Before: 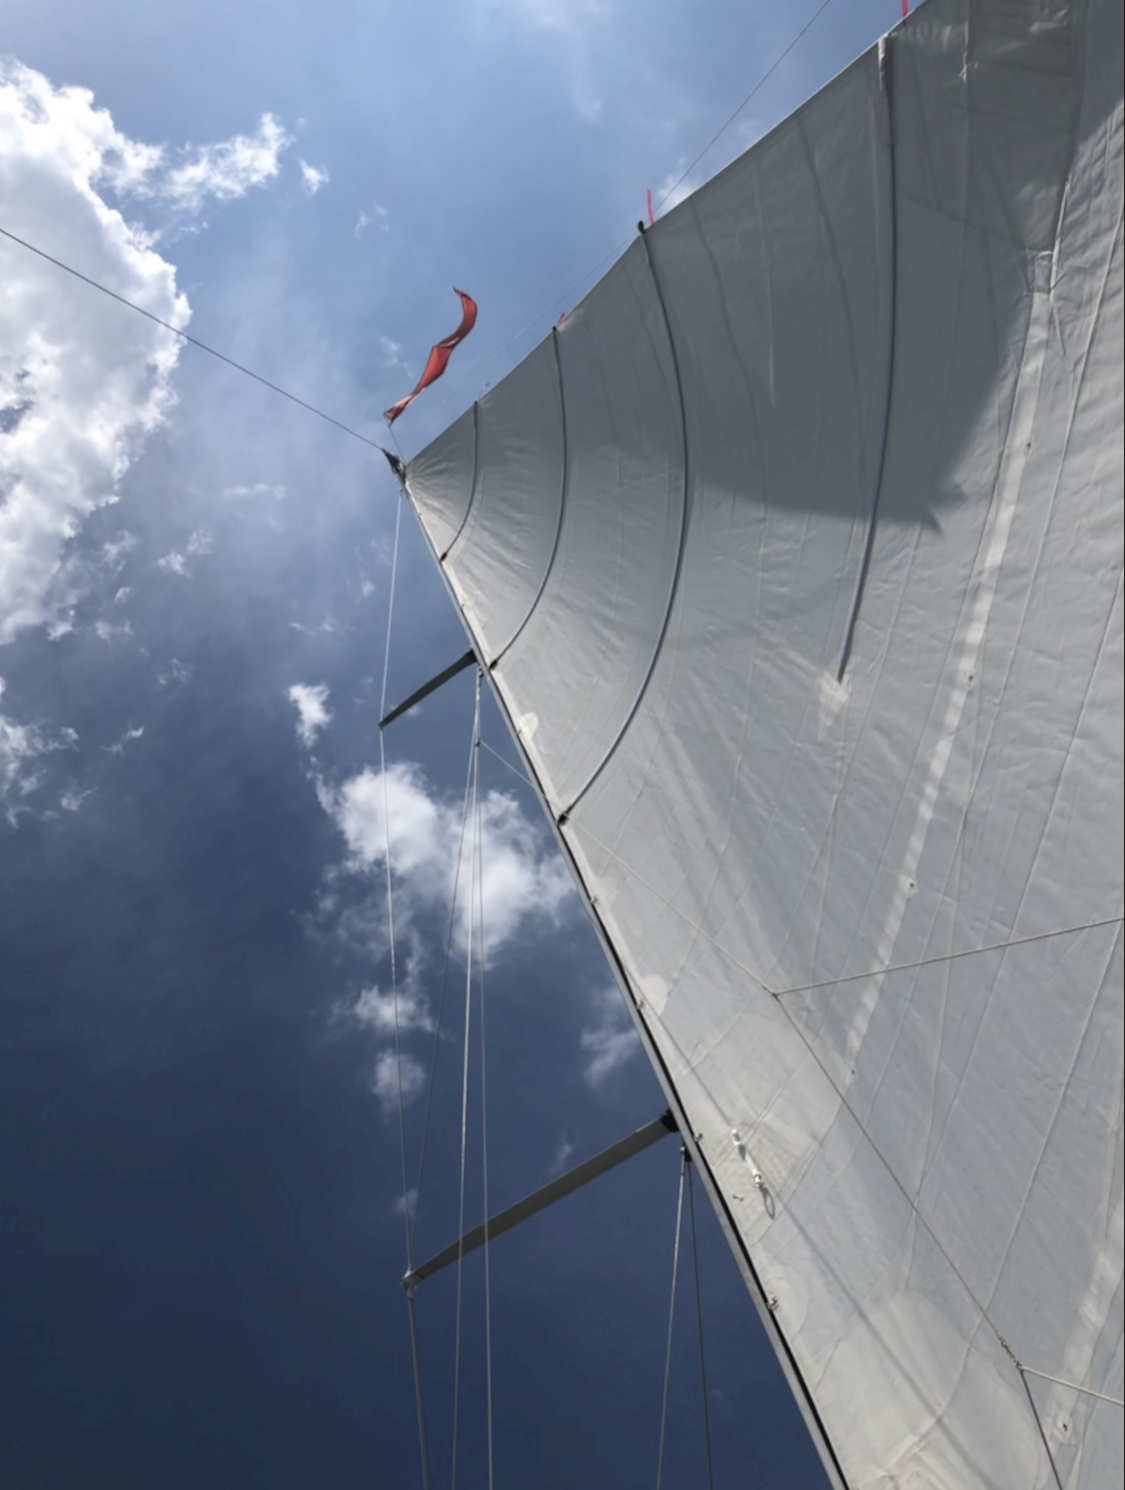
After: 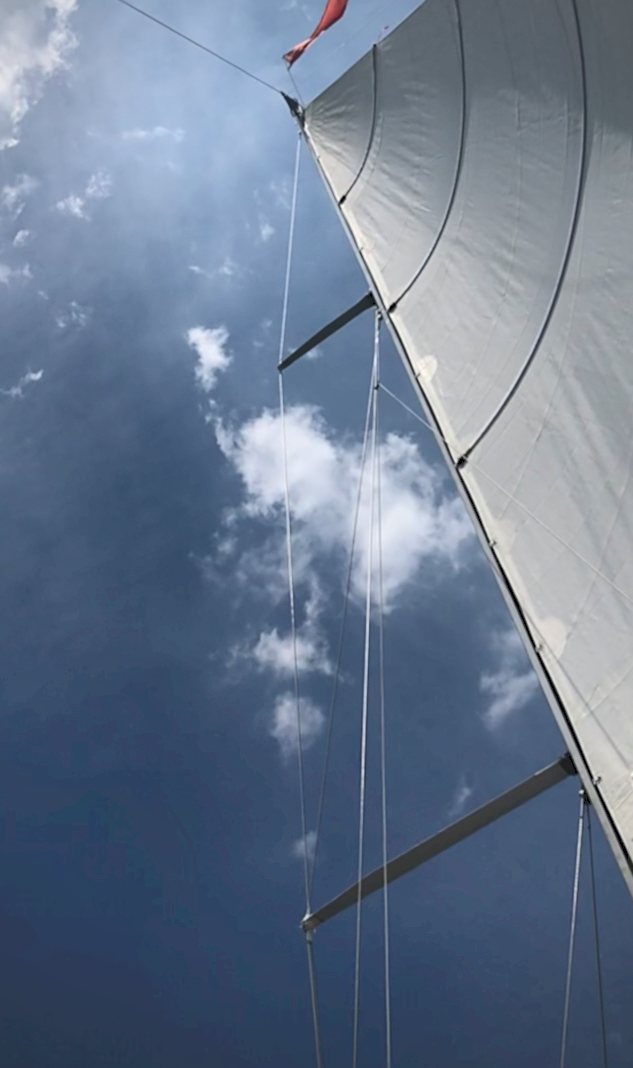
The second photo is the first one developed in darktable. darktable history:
tone curve: curves: ch0 [(0, 0) (0.003, 0.072) (0.011, 0.077) (0.025, 0.082) (0.044, 0.094) (0.069, 0.106) (0.1, 0.125) (0.136, 0.145) (0.177, 0.173) (0.224, 0.216) (0.277, 0.281) (0.335, 0.356) (0.399, 0.436) (0.468, 0.53) (0.543, 0.629) (0.623, 0.724) (0.709, 0.808) (0.801, 0.88) (0.898, 0.941) (1, 1)], color space Lab, independent channels, preserve colors none
shadows and highlights: on, module defaults
sharpen: on, module defaults
vignetting: brightness -0.402, saturation -0.295
crop: left 9.022%, top 24.027%, right 34.655%, bottom 4.278%
